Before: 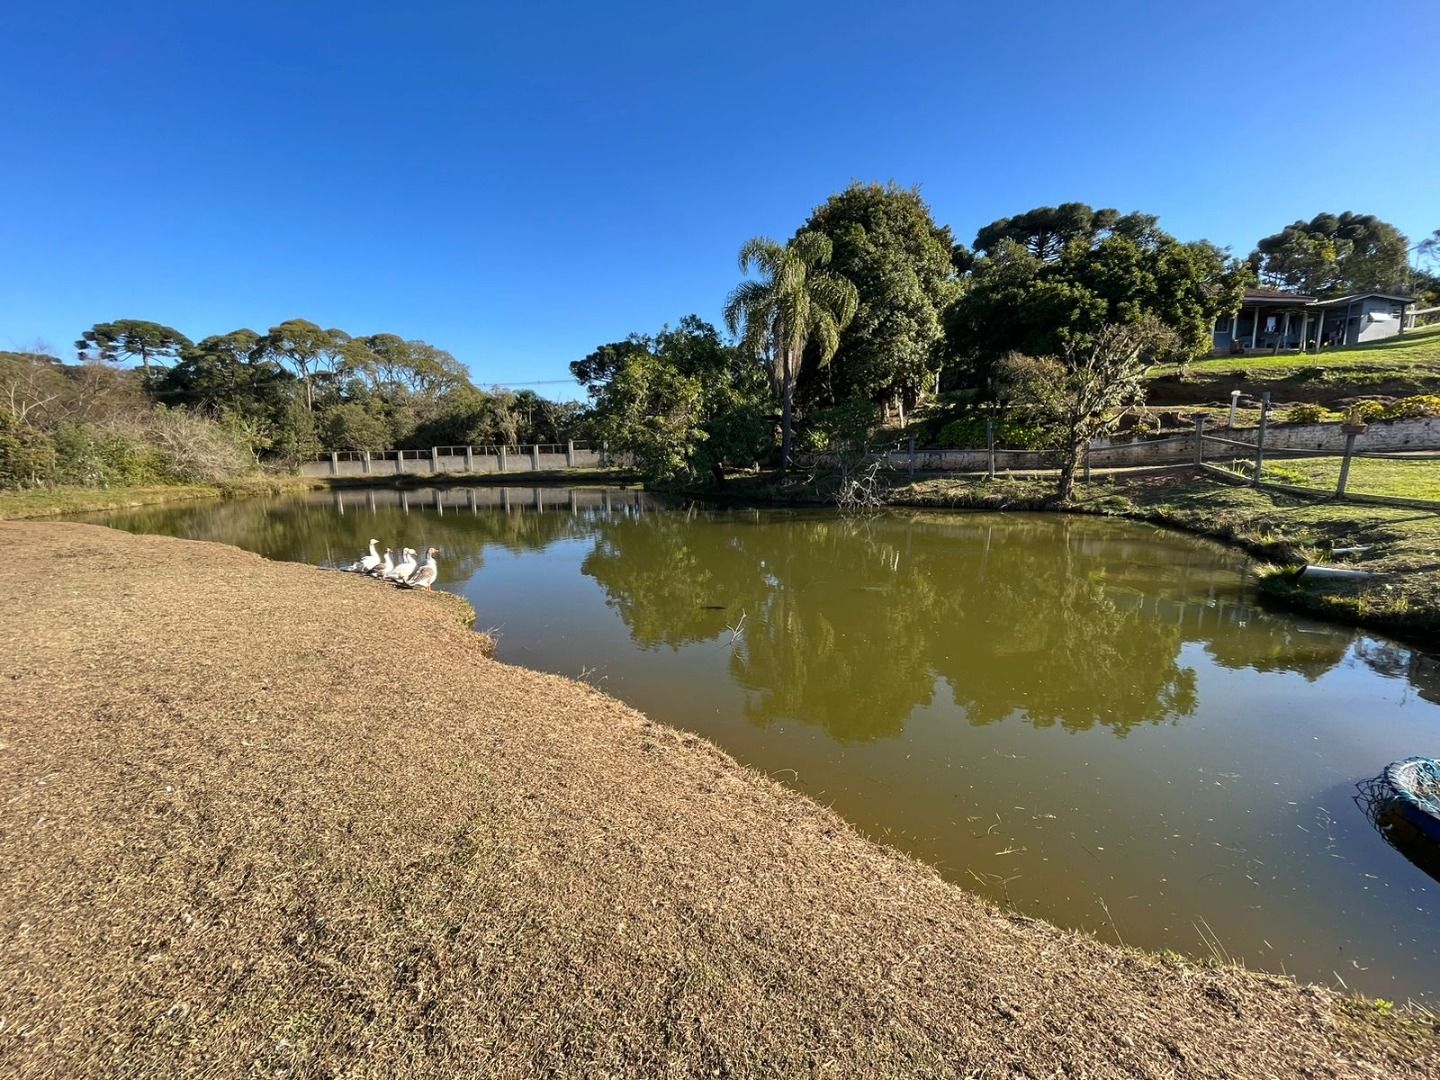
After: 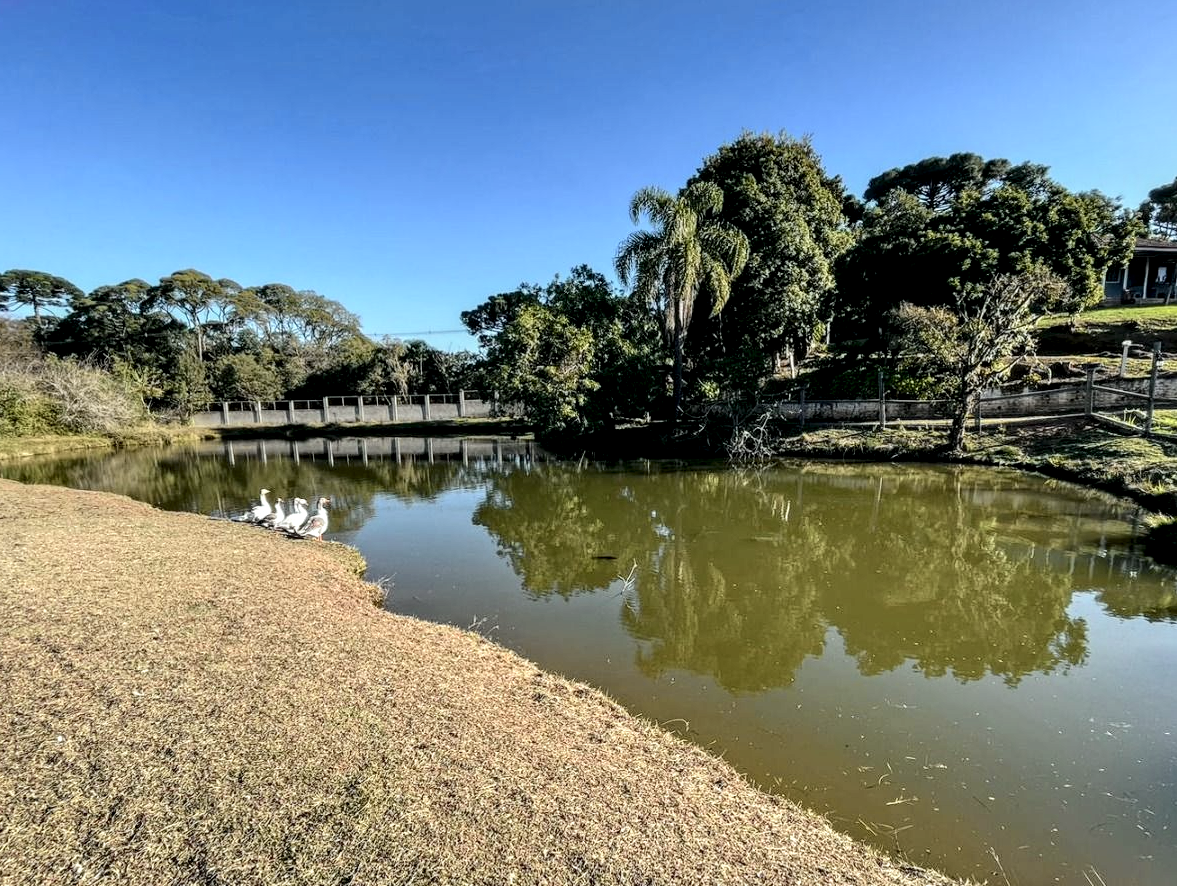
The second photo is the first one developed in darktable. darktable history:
tone curve: curves: ch0 [(0, 0) (0.081, 0.044) (0.185, 0.145) (0.283, 0.273) (0.405, 0.449) (0.495, 0.554) (0.686, 0.743) (0.826, 0.853) (0.978, 0.988)]; ch1 [(0, 0) (0.147, 0.166) (0.321, 0.362) (0.371, 0.402) (0.423, 0.426) (0.479, 0.472) (0.505, 0.497) (0.521, 0.506) (0.551, 0.546) (0.586, 0.571) (0.625, 0.638) (0.68, 0.715) (1, 1)]; ch2 [(0, 0) (0.346, 0.378) (0.404, 0.427) (0.502, 0.498) (0.531, 0.517) (0.547, 0.526) (0.582, 0.571) (0.629, 0.626) (0.717, 0.678) (1, 1)], color space Lab, independent channels, preserve colors none
crop and rotate: left 7.639%, top 4.687%, right 10.573%, bottom 13.246%
local contrast: highlights 59%, detail 146%
